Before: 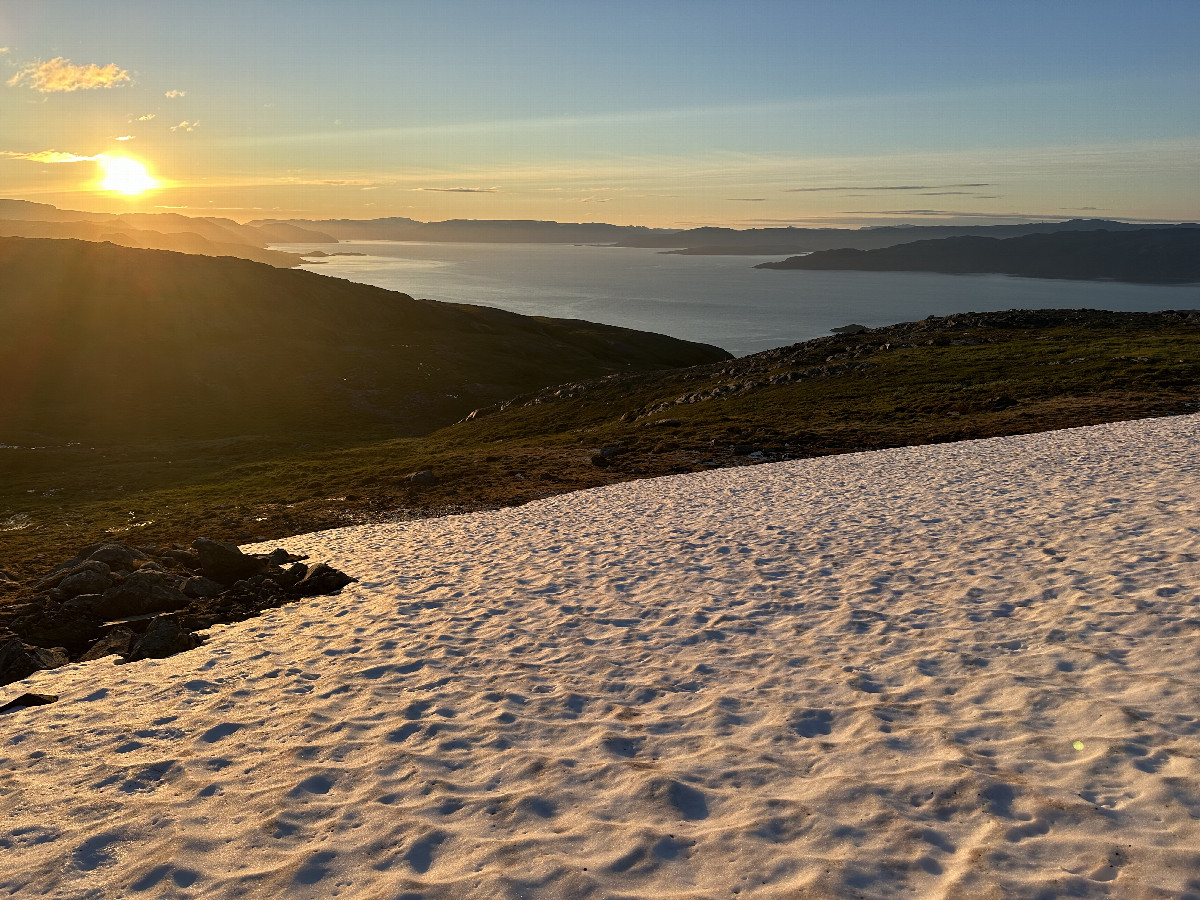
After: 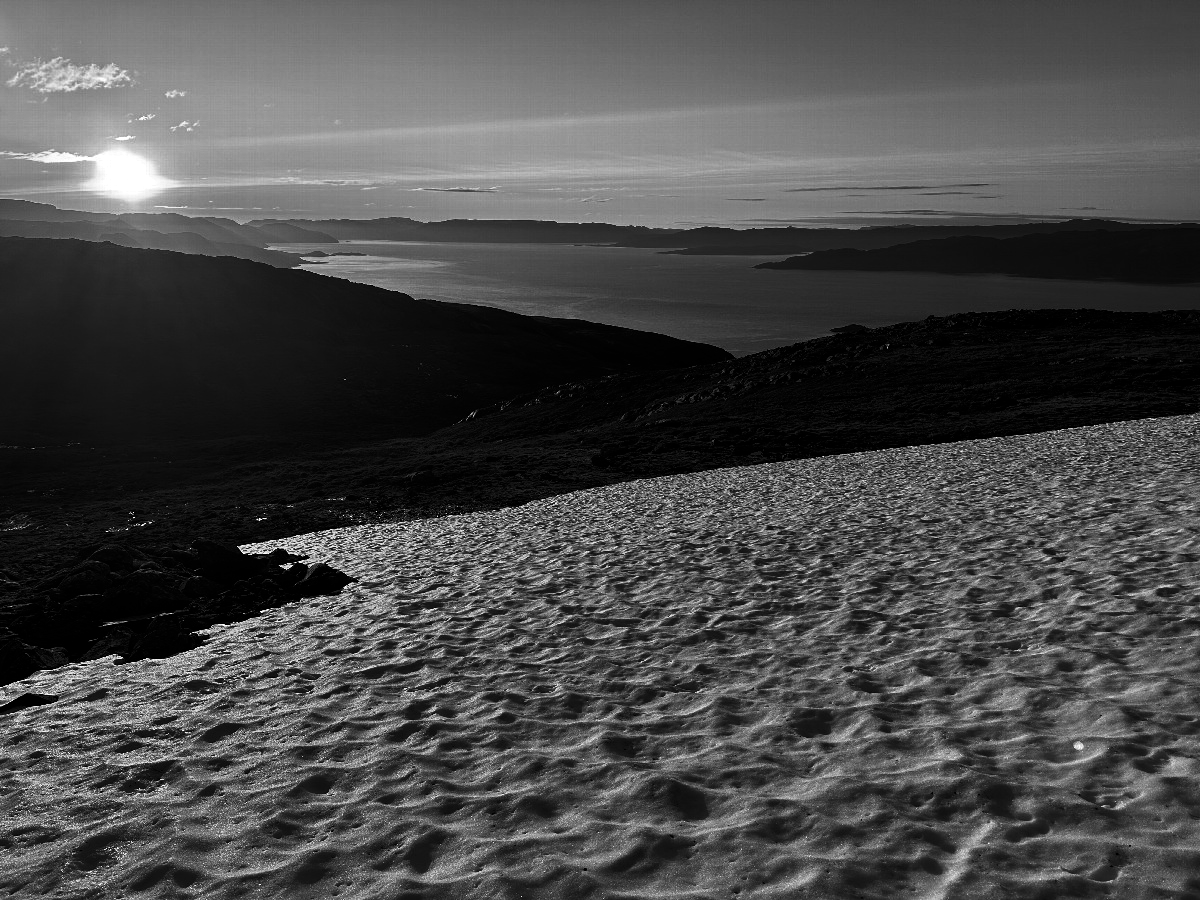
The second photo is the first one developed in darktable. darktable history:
monochrome: a 0, b 0, size 0.5, highlights 0.57
exposure: exposure 0.161 EV, compensate highlight preservation false
contrast brightness saturation: brightness -0.52
